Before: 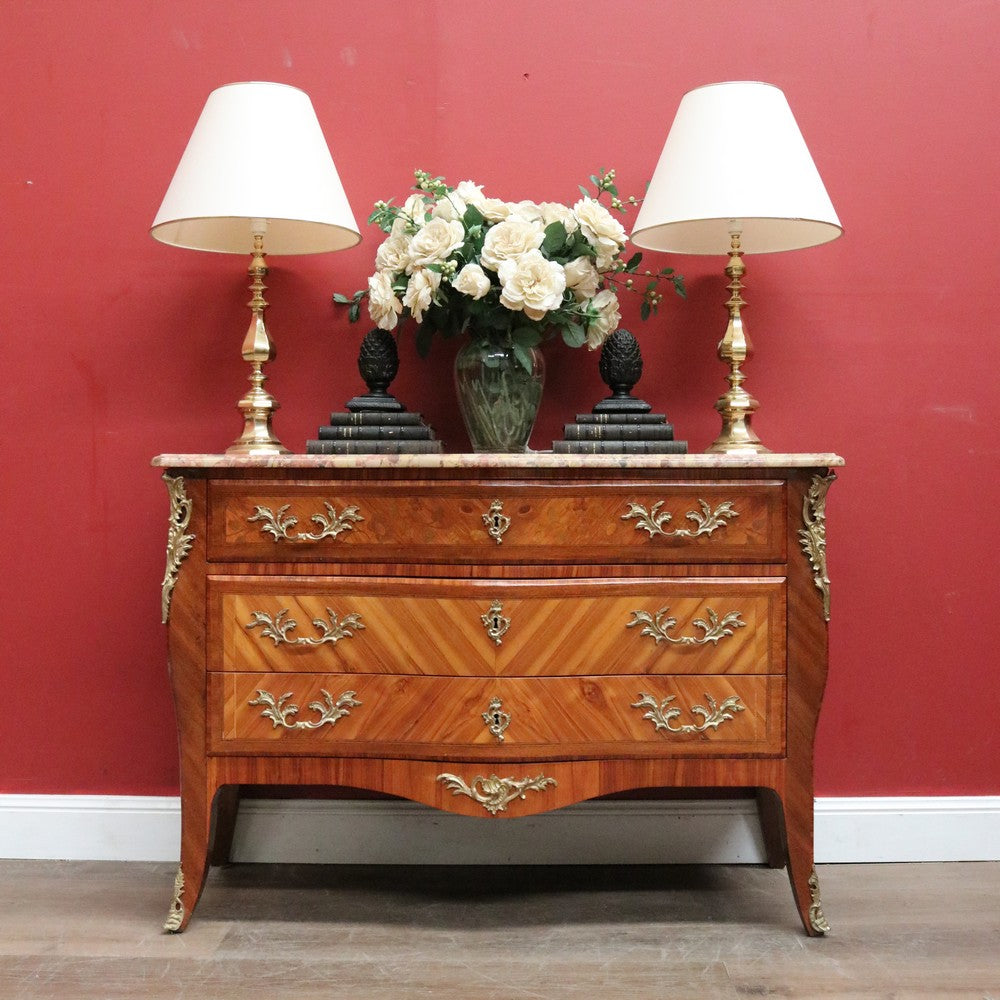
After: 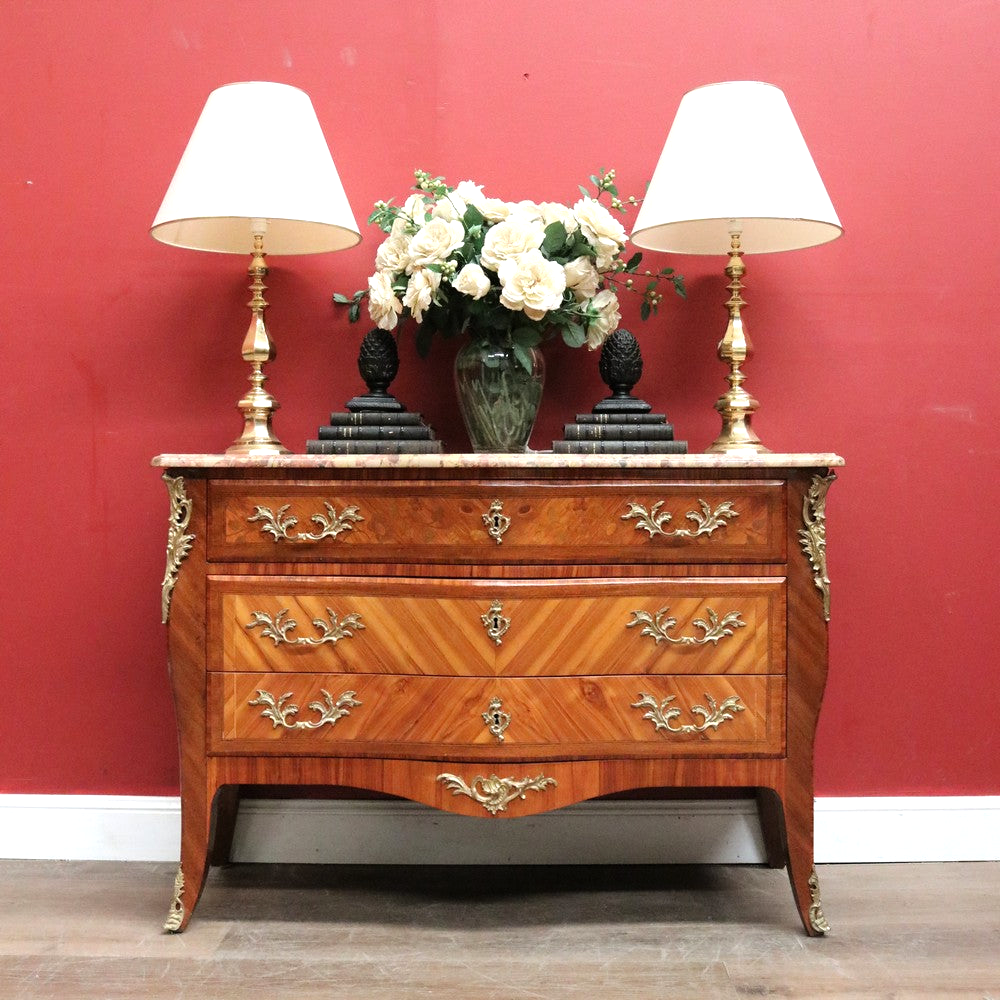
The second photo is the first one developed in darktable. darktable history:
tone equalizer: -8 EV -0.433 EV, -7 EV -0.354 EV, -6 EV -0.313 EV, -5 EV -0.183 EV, -3 EV 0.196 EV, -2 EV 0.324 EV, -1 EV 0.406 EV, +0 EV 0.41 EV
